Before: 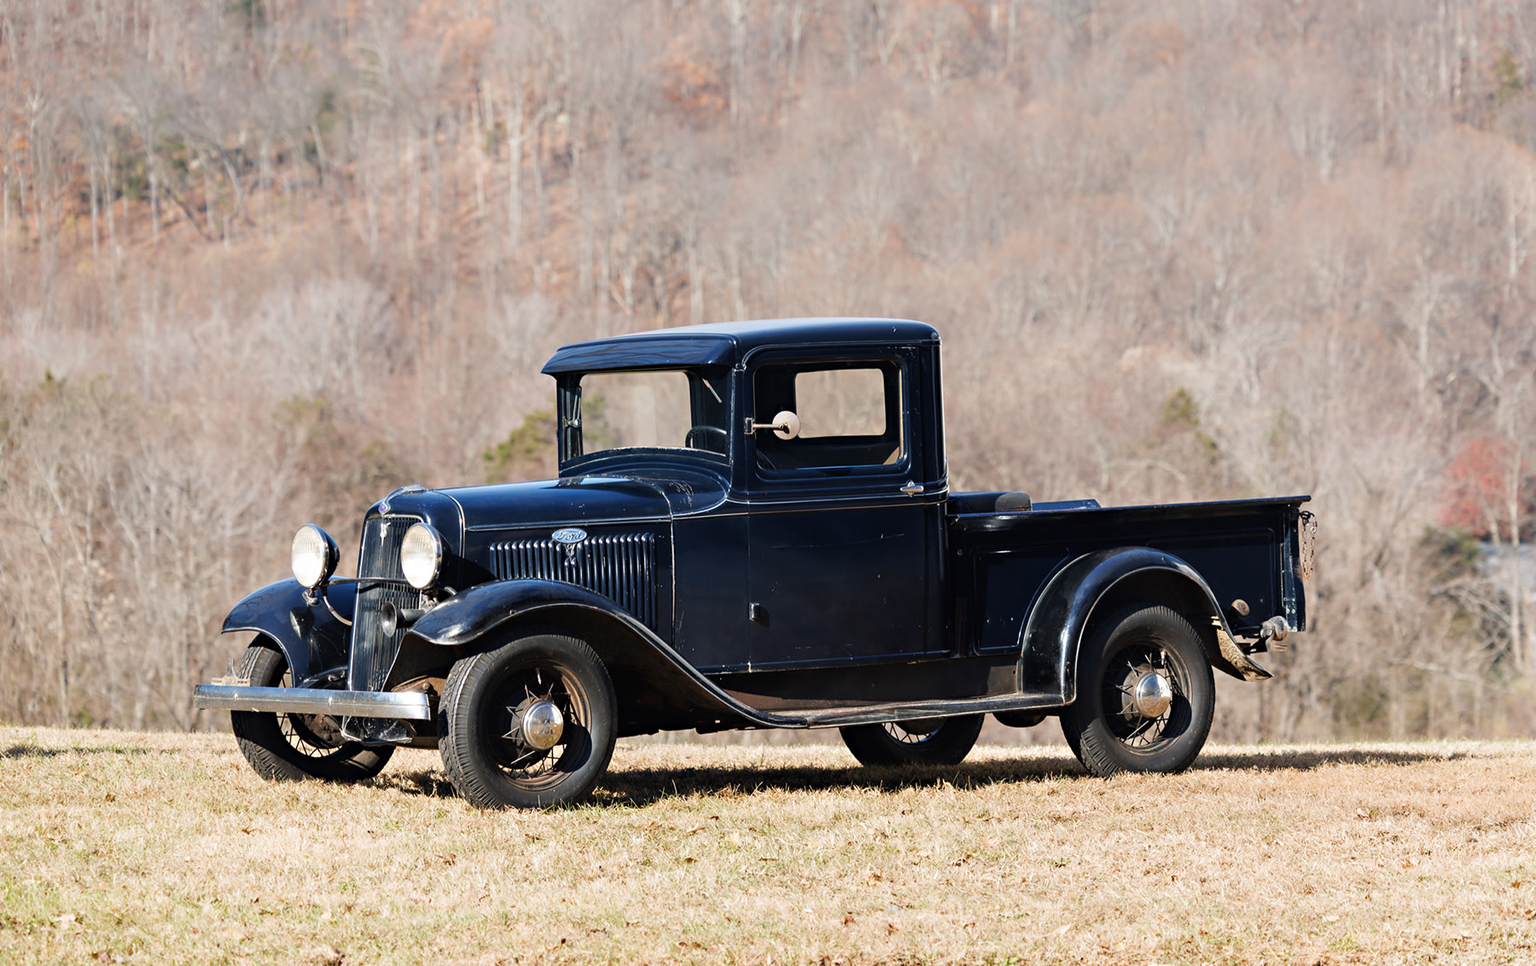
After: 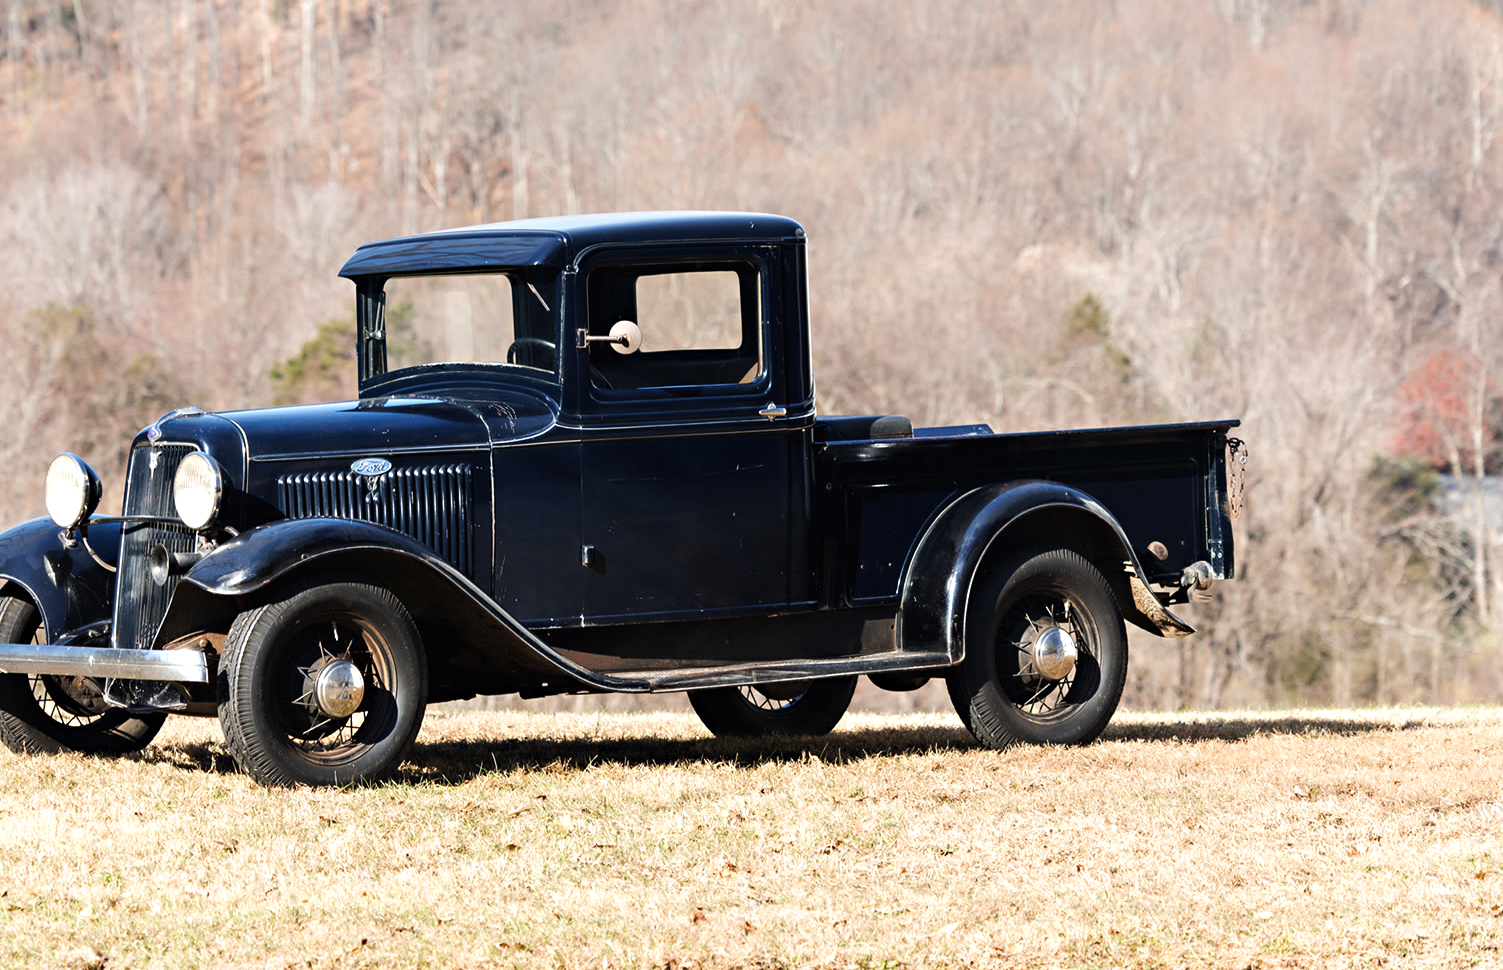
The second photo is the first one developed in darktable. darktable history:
crop: left 16.451%, top 14.261%
tone equalizer: -8 EV -0.392 EV, -7 EV -0.386 EV, -6 EV -0.372 EV, -5 EV -0.26 EV, -3 EV 0.208 EV, -2 EV 0.311 EV, -1 EV 0.372 EV, +0 EV 0.433 EV, edges refinement/feathering 500, mask exposure compensation -1.57 EV, preserve details no
